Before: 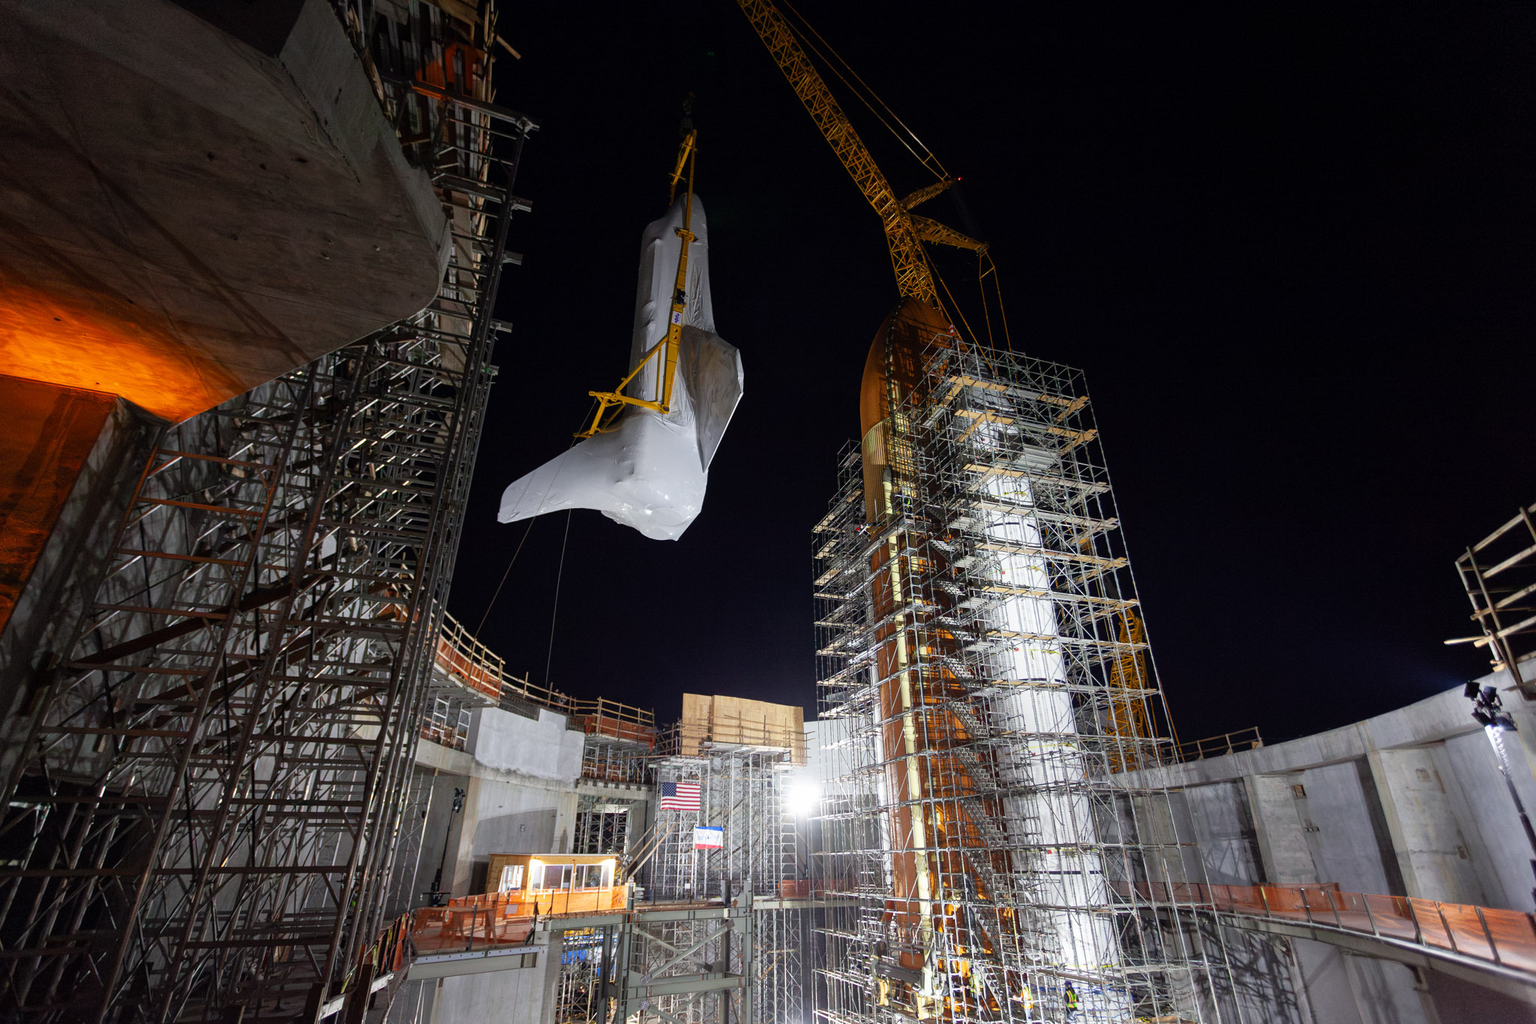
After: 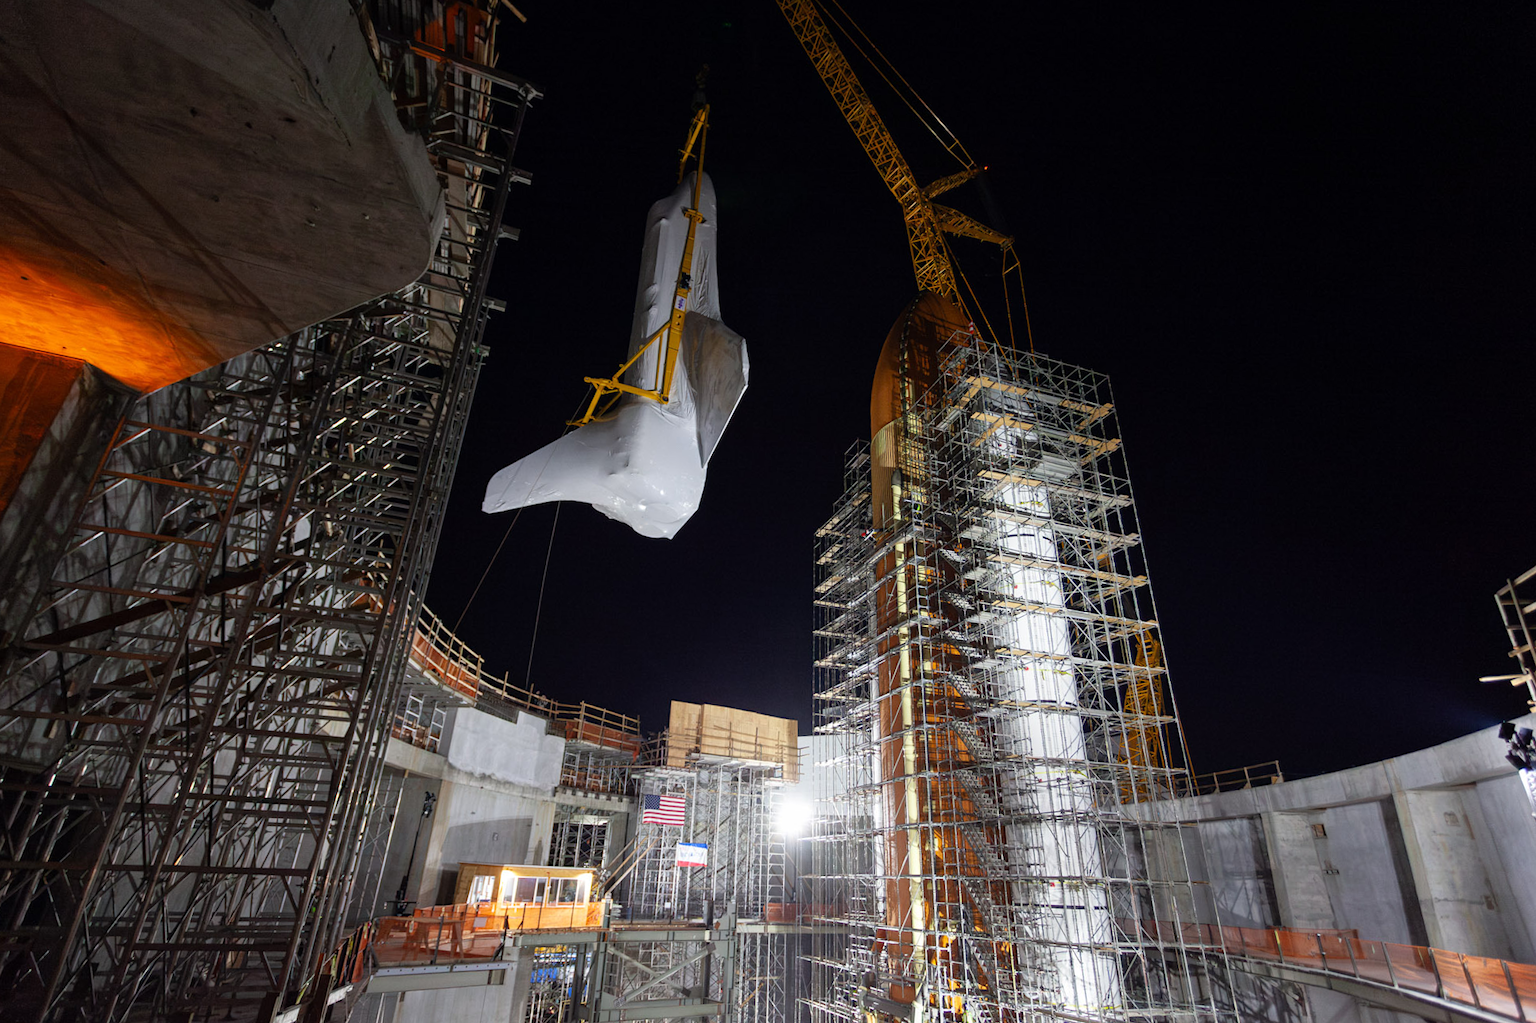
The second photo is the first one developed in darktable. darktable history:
crop and rotate: angle -2.31°
tone equalizer: on, module defaults
